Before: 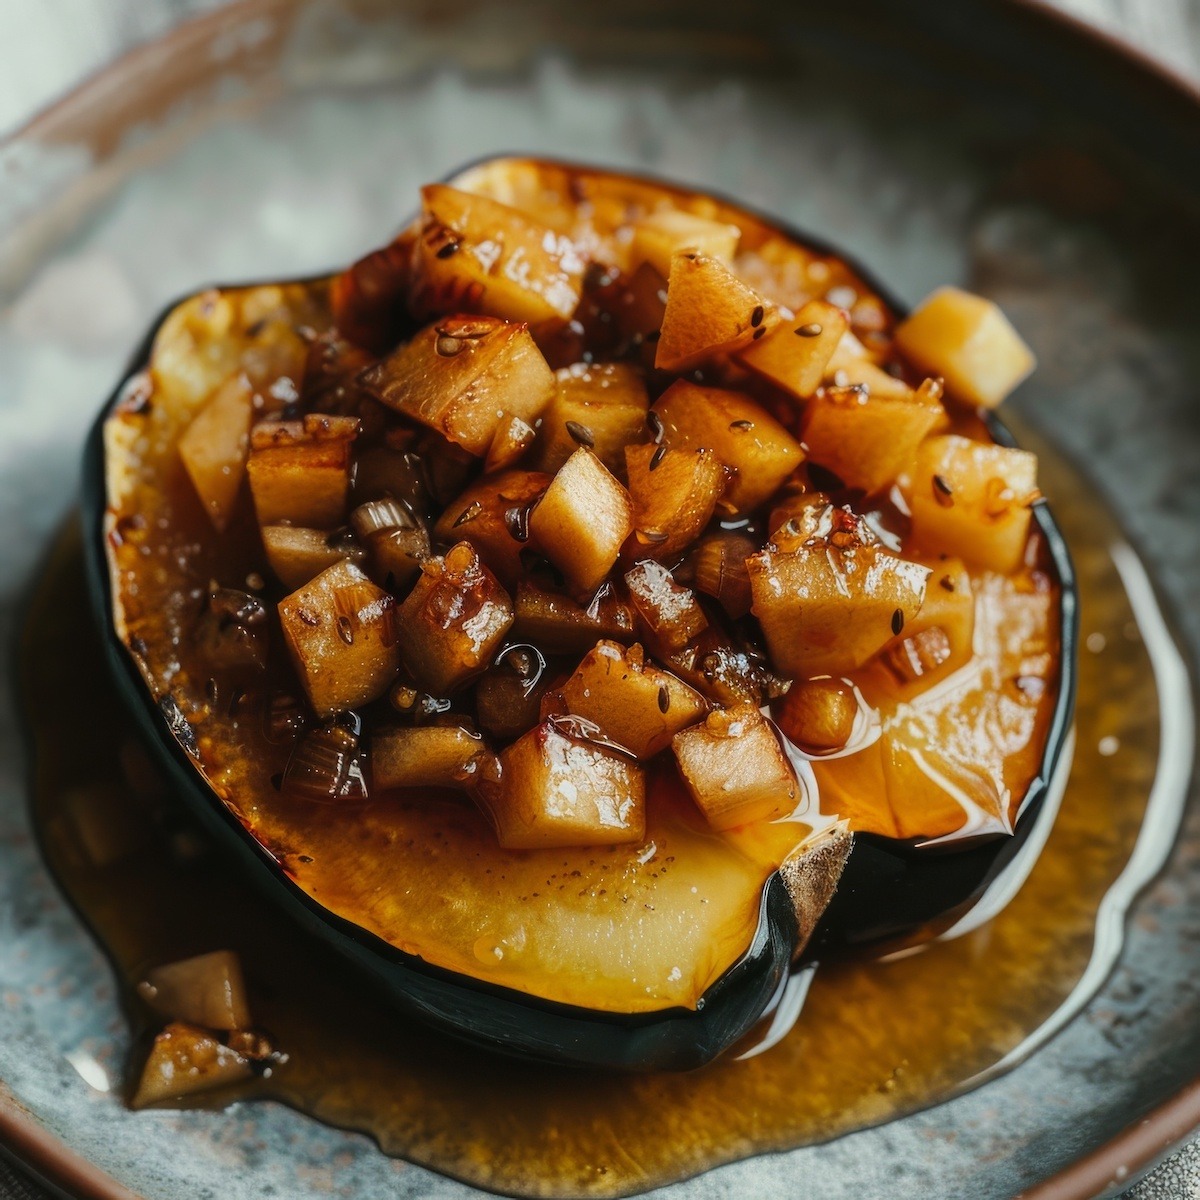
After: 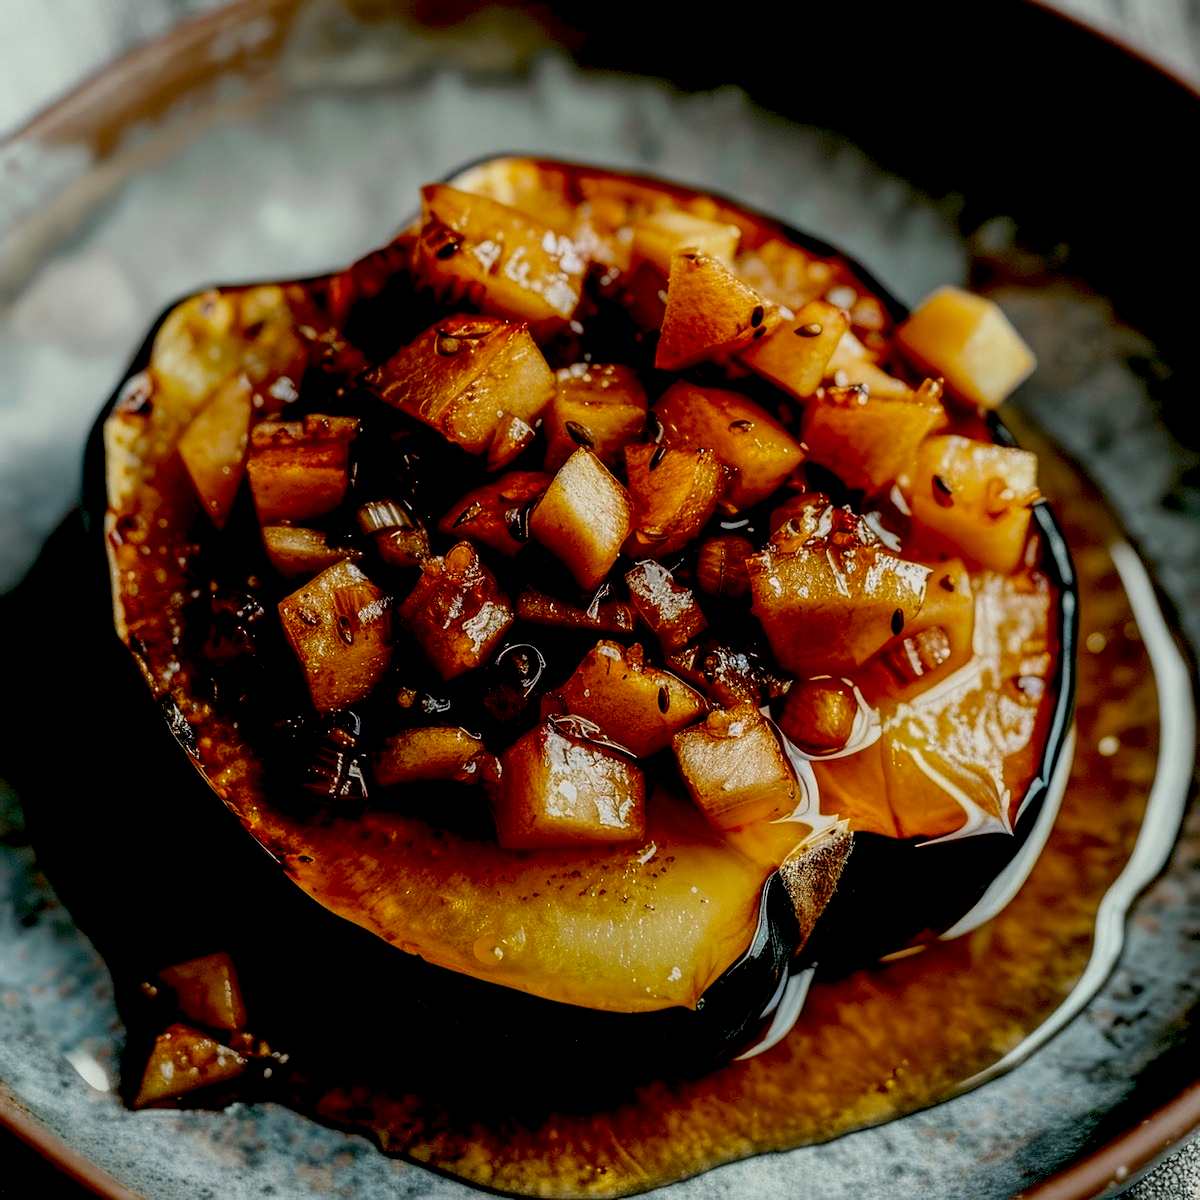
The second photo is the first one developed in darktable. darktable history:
local contrast: on, module defaults
exposure: black level correction 0.047, exposure 0.013 EV, compensate highlight preservation false
sharpen: amount 0.214
